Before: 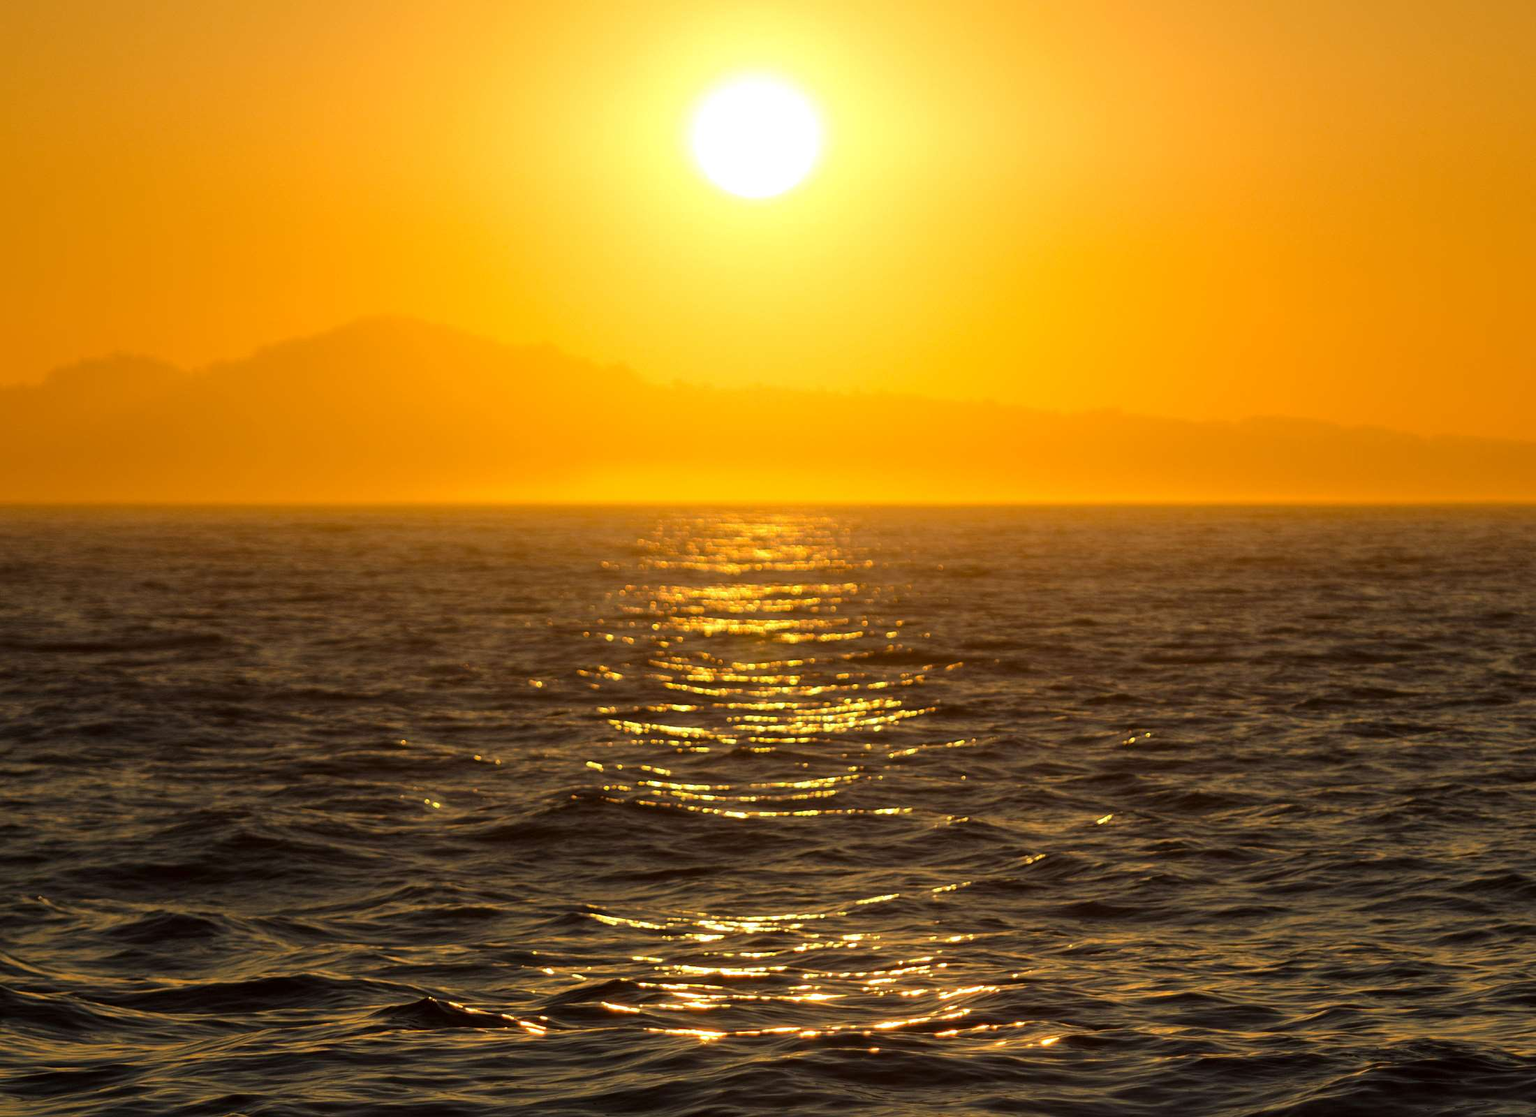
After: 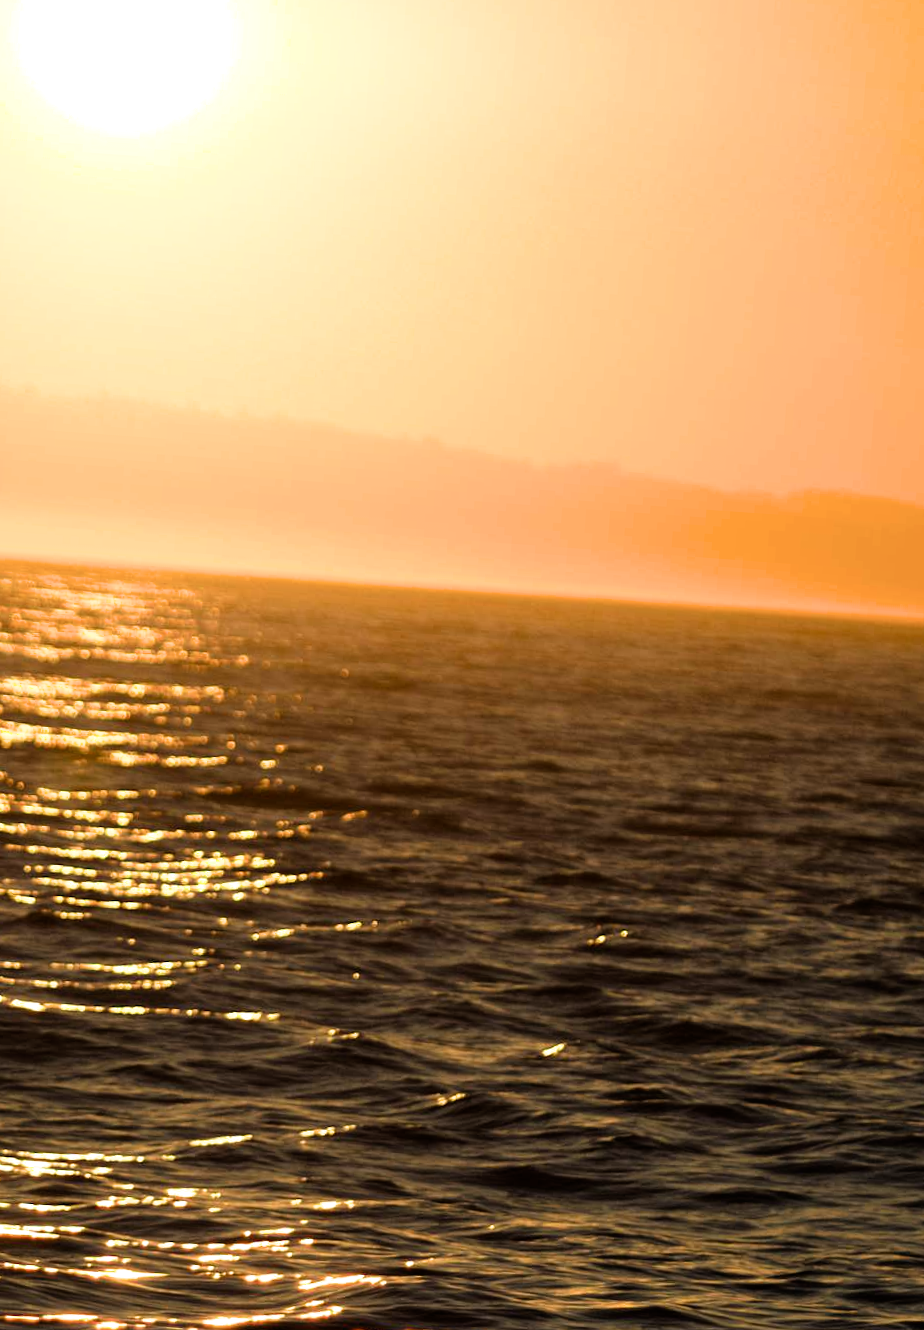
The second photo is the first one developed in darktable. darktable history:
crop: left 45.721%, top 13.393%, right 14.118%, bottom 10.01%
filmic rgb: white relative exposure 2.34 EV, hardness 6.59
rotate and perspective: rotation 4.1°, automatic cropping off
